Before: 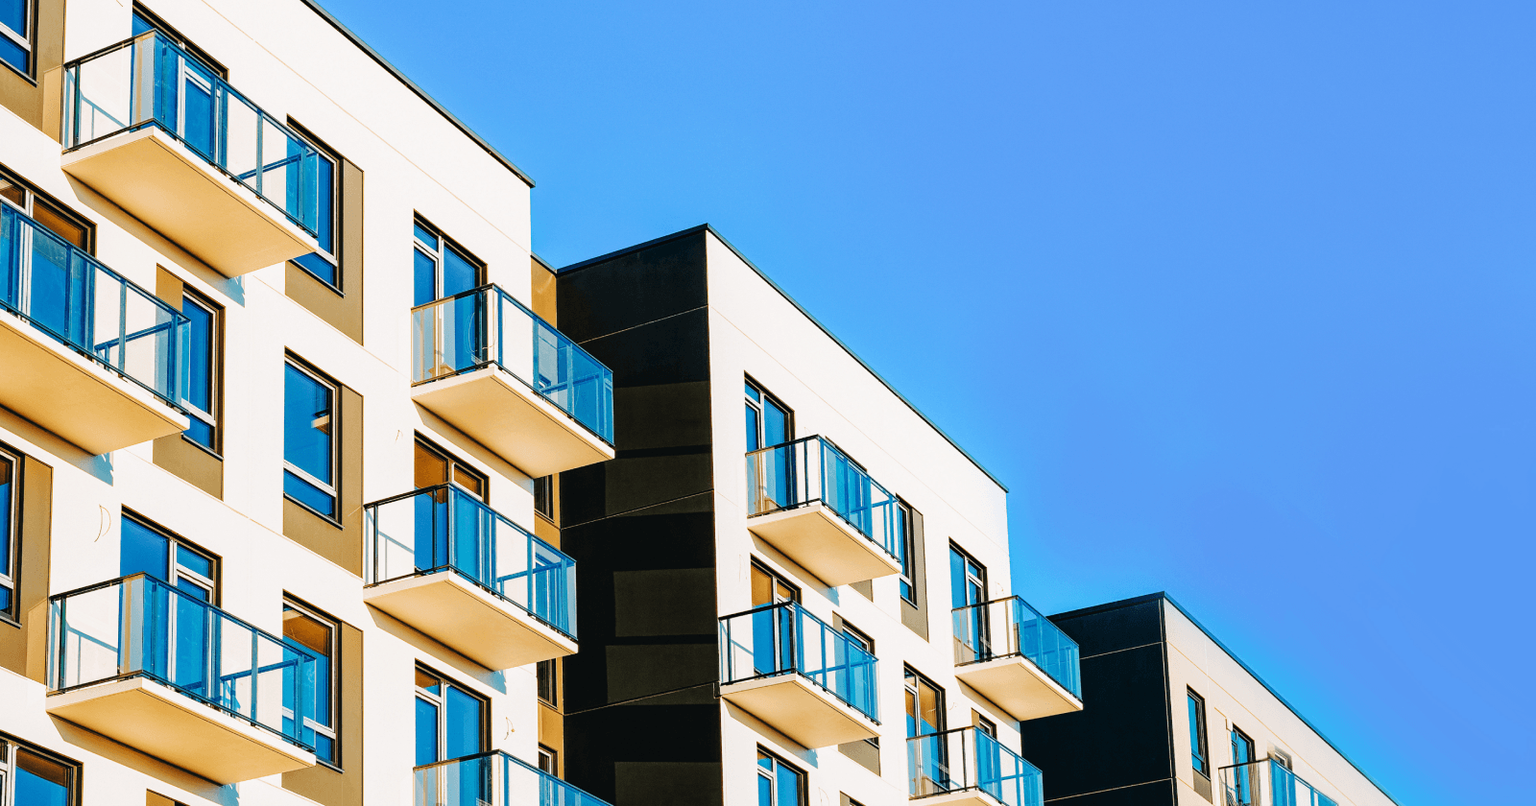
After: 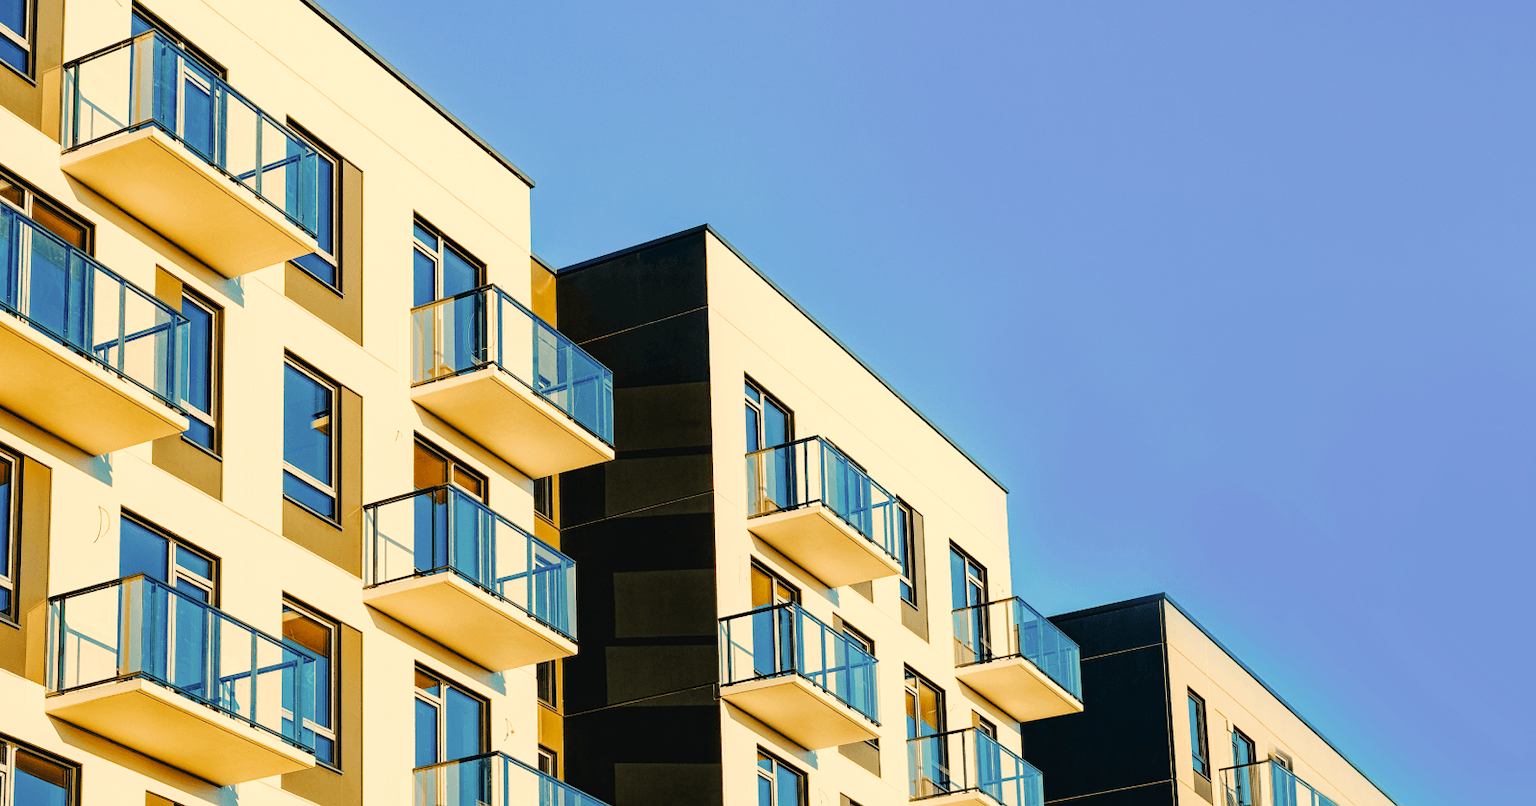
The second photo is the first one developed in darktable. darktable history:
crop: left 0.075%
color correction: highlights a* 2.73, highlights b* 22.57
